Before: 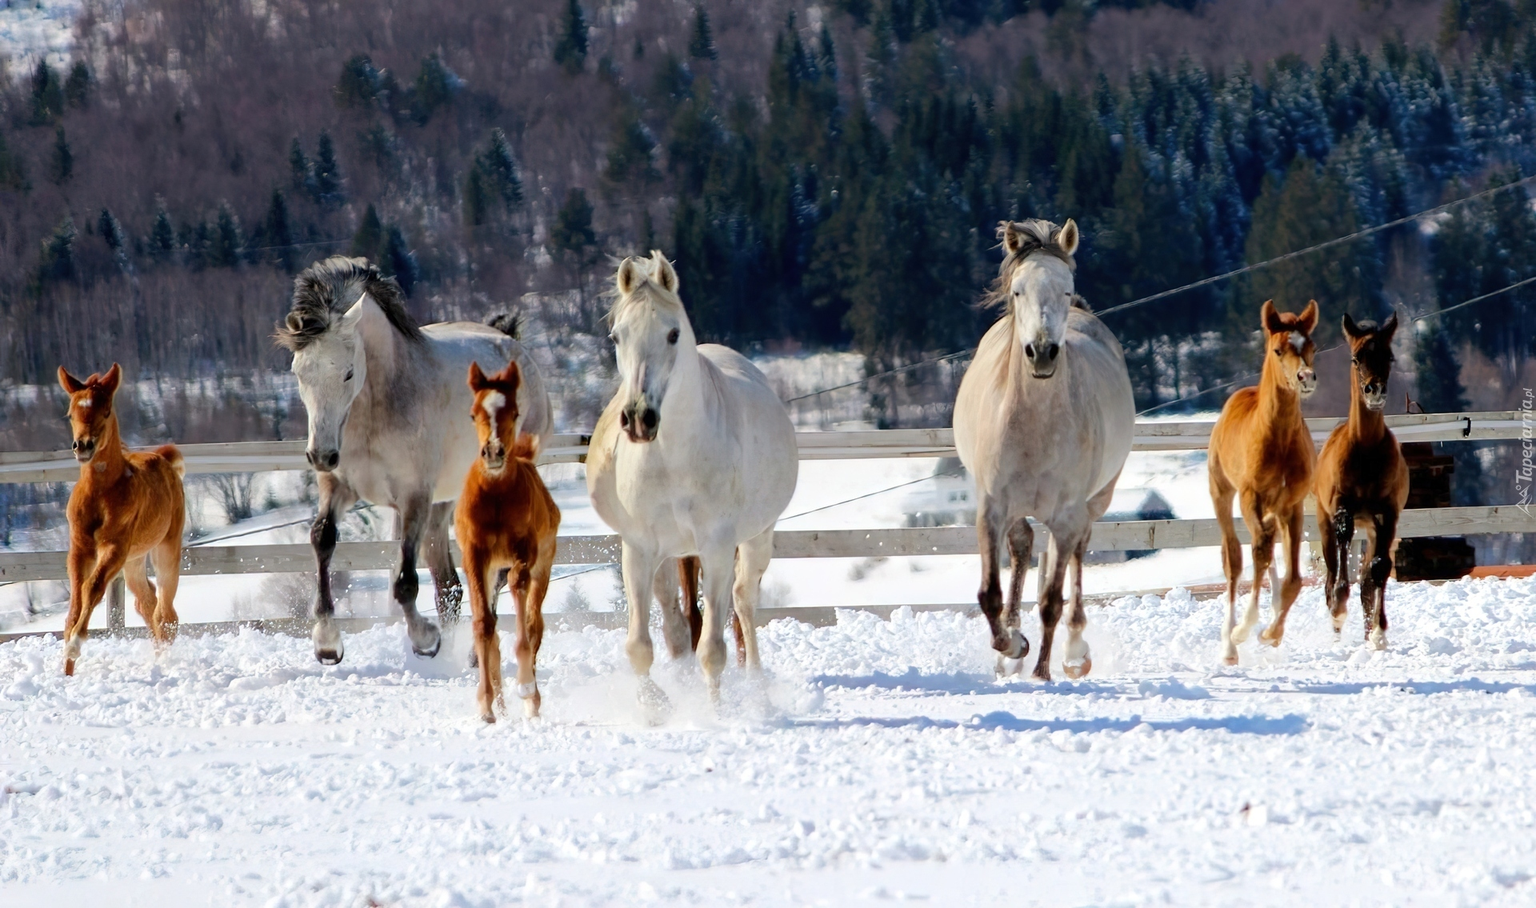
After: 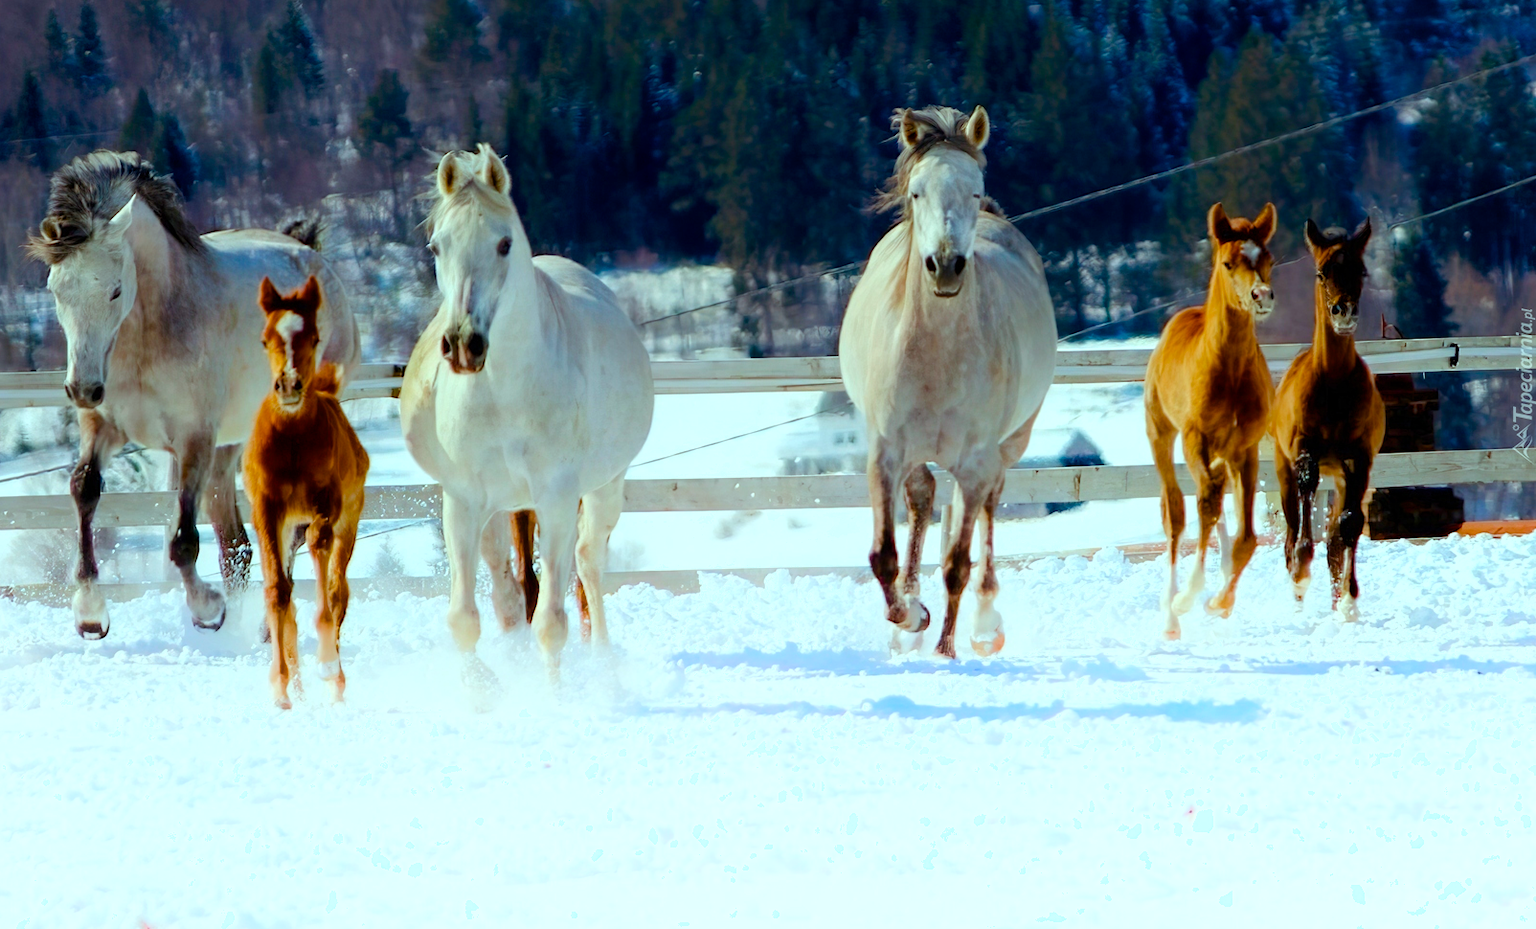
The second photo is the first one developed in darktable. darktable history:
crop: left 16.454%, top 14.413%
color balance rgb: highlights gain › chroma 4.073%, highlights gain › hue 199.69°, linear chroma grading › global chroma 8.747%, perceptual saturation grading › global saturation 45.088%, perceptual saturation grading › highlights -50.339%, perceptual saturation grading › shadows 30.839%, global vibrance 19.023%
shadows and highlights: shadows -23.98, highlights 51.51, soften with gaussian
